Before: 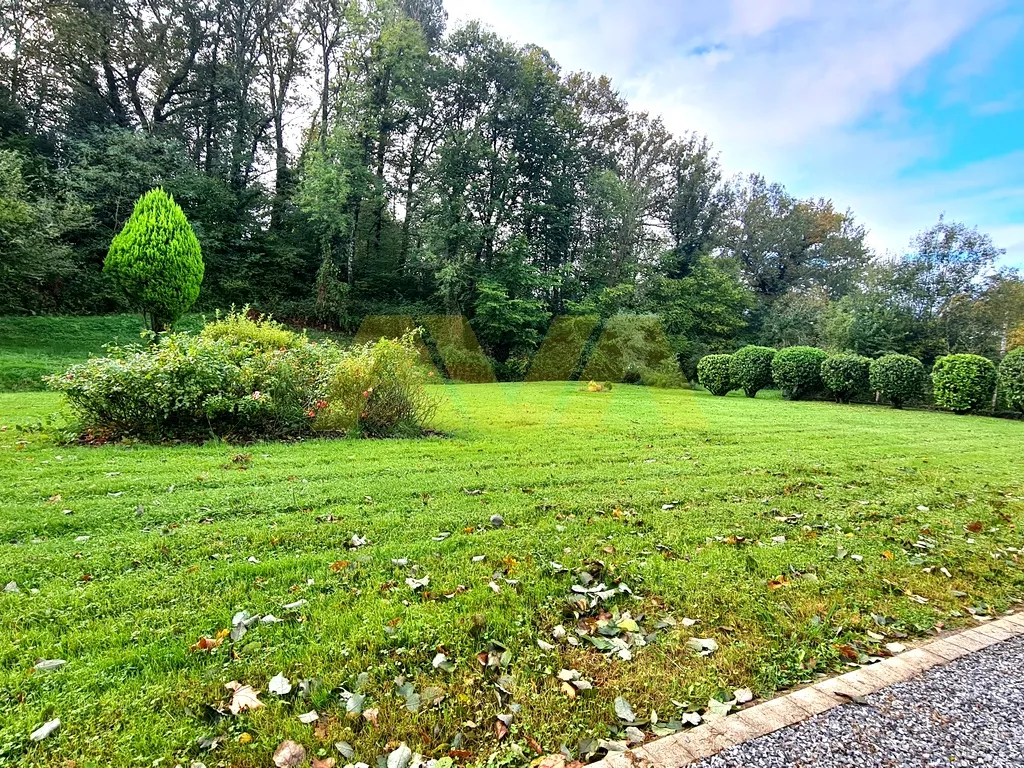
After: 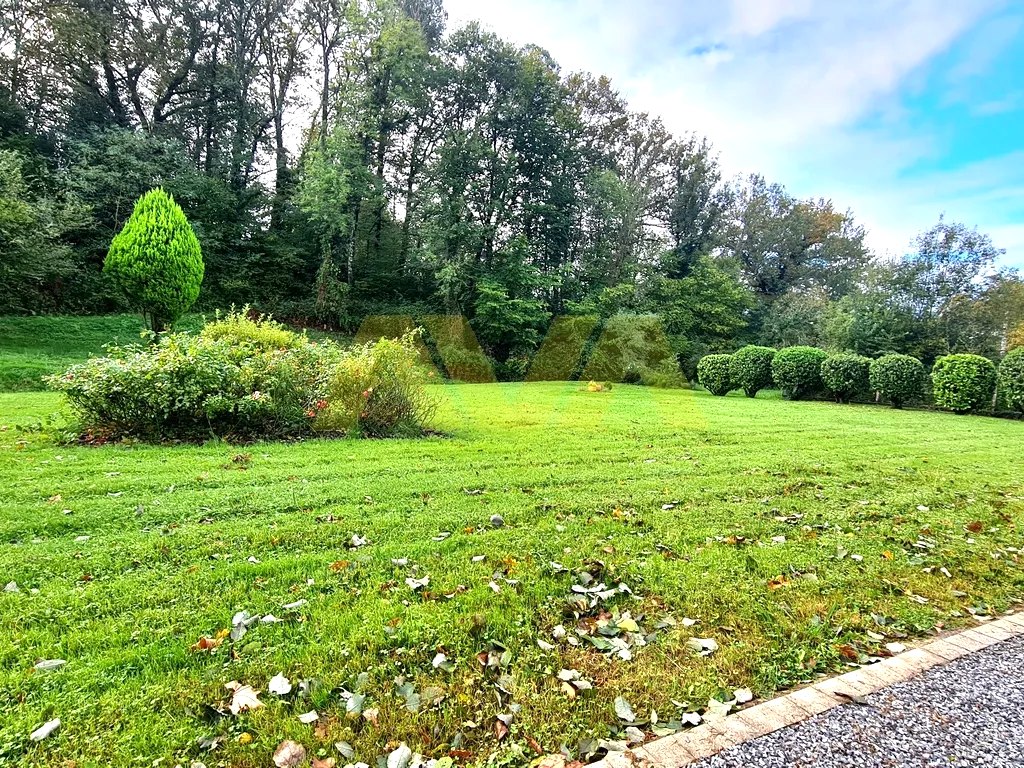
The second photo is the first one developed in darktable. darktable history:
exposure: exposure 0.222 EV, compensate highlight preservation false
